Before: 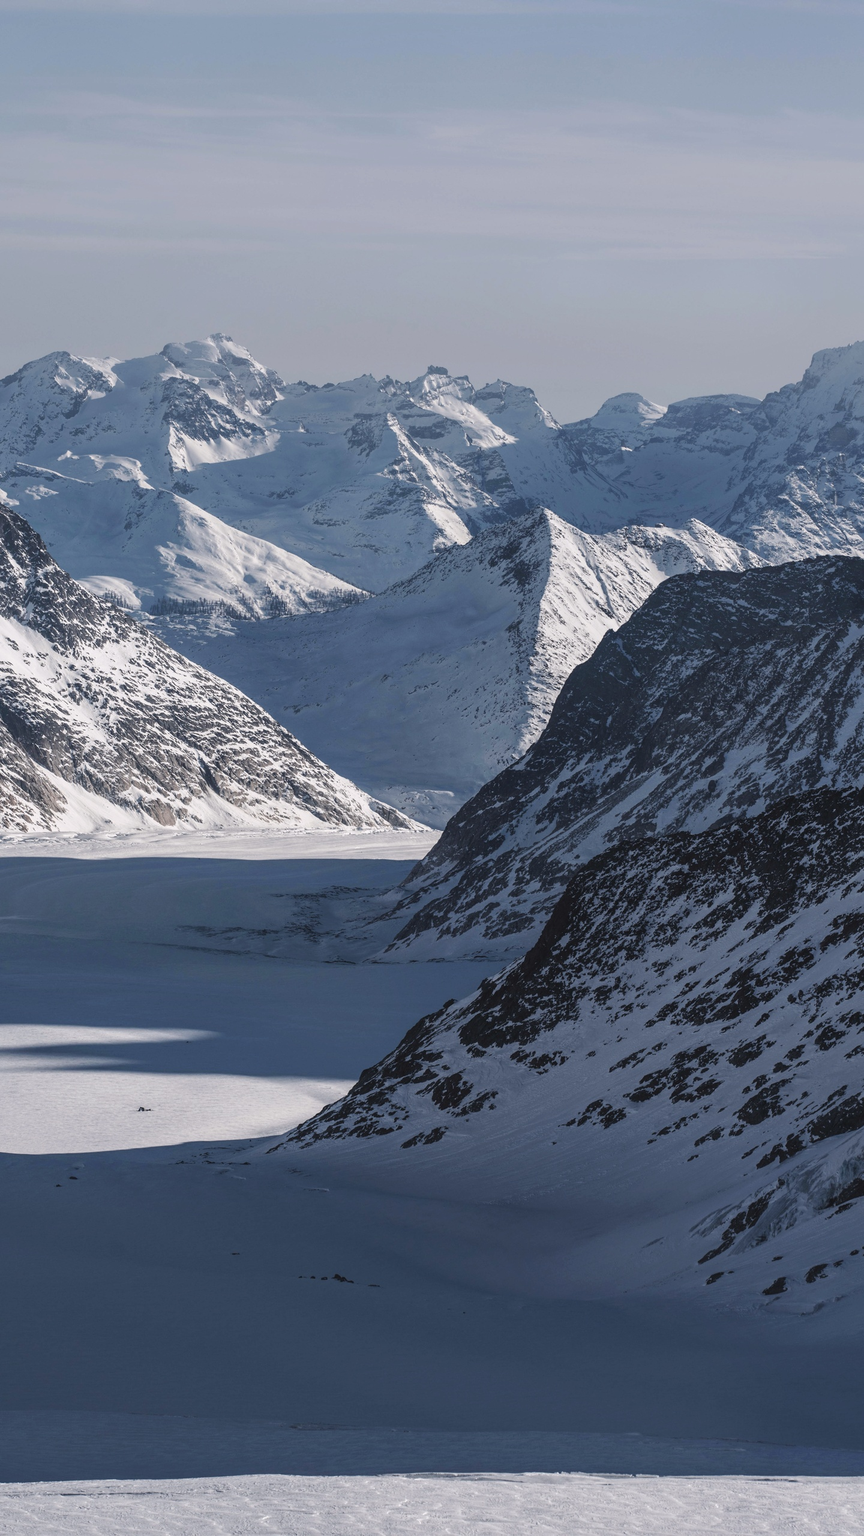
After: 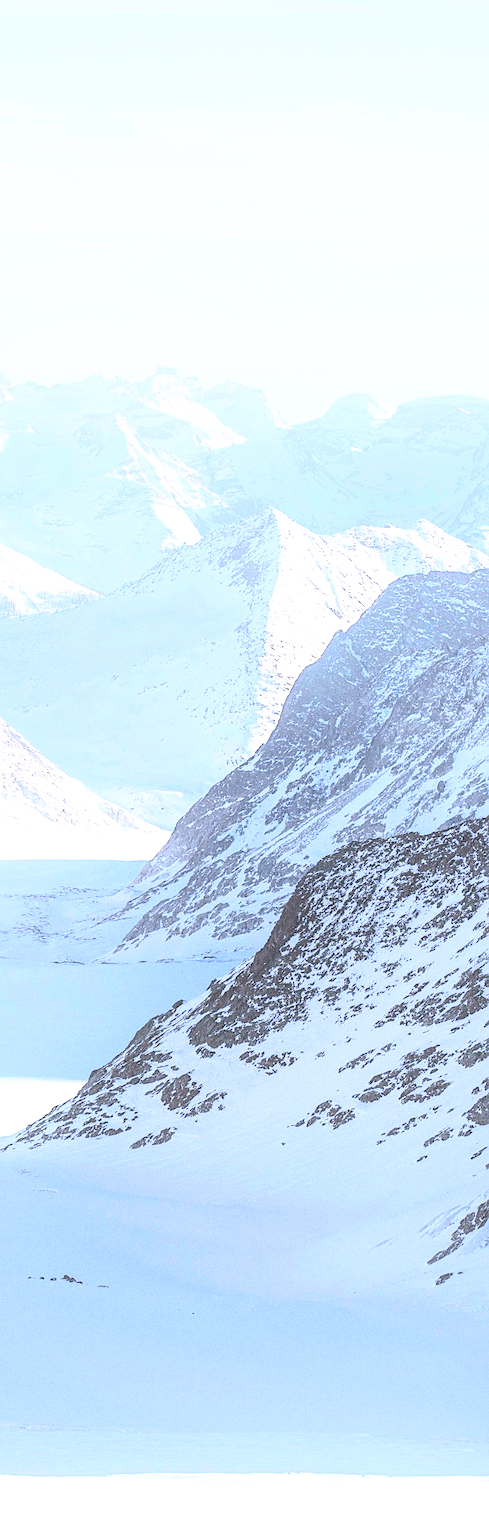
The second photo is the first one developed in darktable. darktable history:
shadows and highlights: shadows -24.28, highlights 49.77, soften with gaussian
grain: coarseness 0.09 ISO, strength 40%
tone curve: curves: ch0 [(0, 0) (0.417, 0.851) (1, 1)]
white balance: emerald 1
crop: left 31.458%, top 0%, right 11.876%
local contrast: detail 130%
exposure: exposure 1.16 EV, compensate exposure bias true, compensate highlight preservation false
sharpen: on, module defaults
